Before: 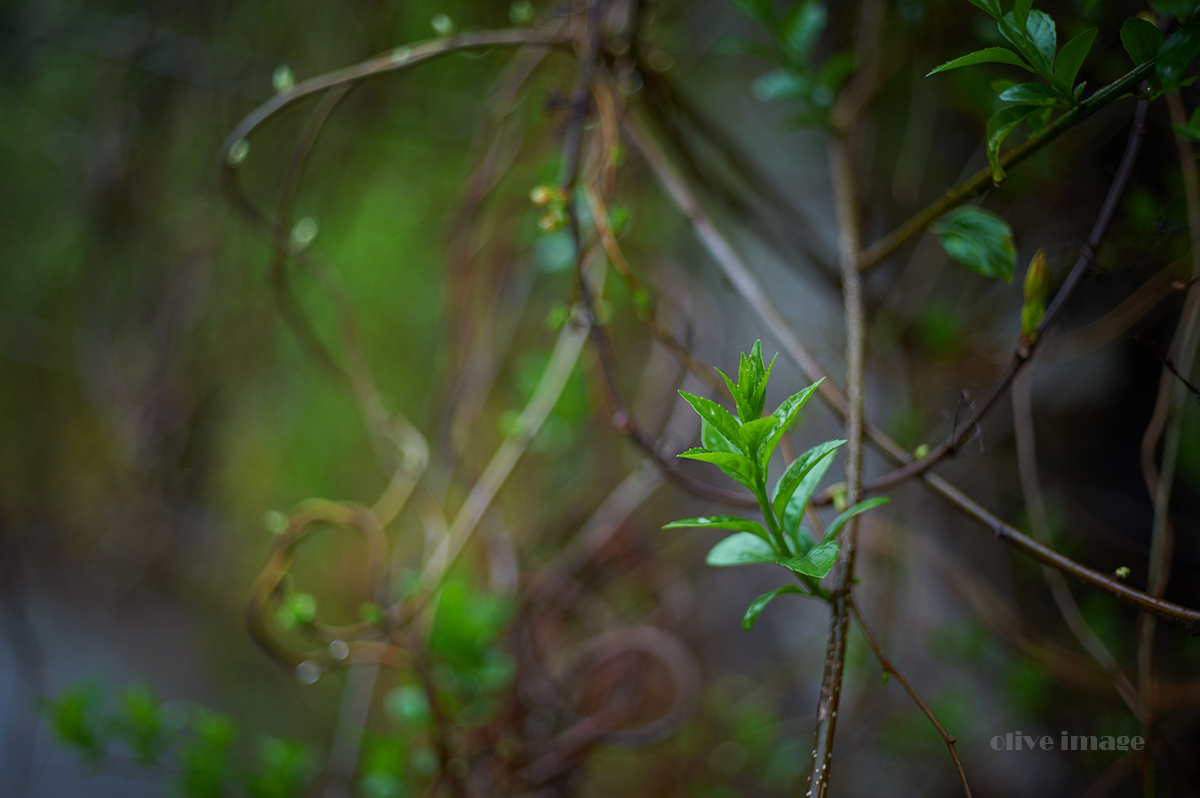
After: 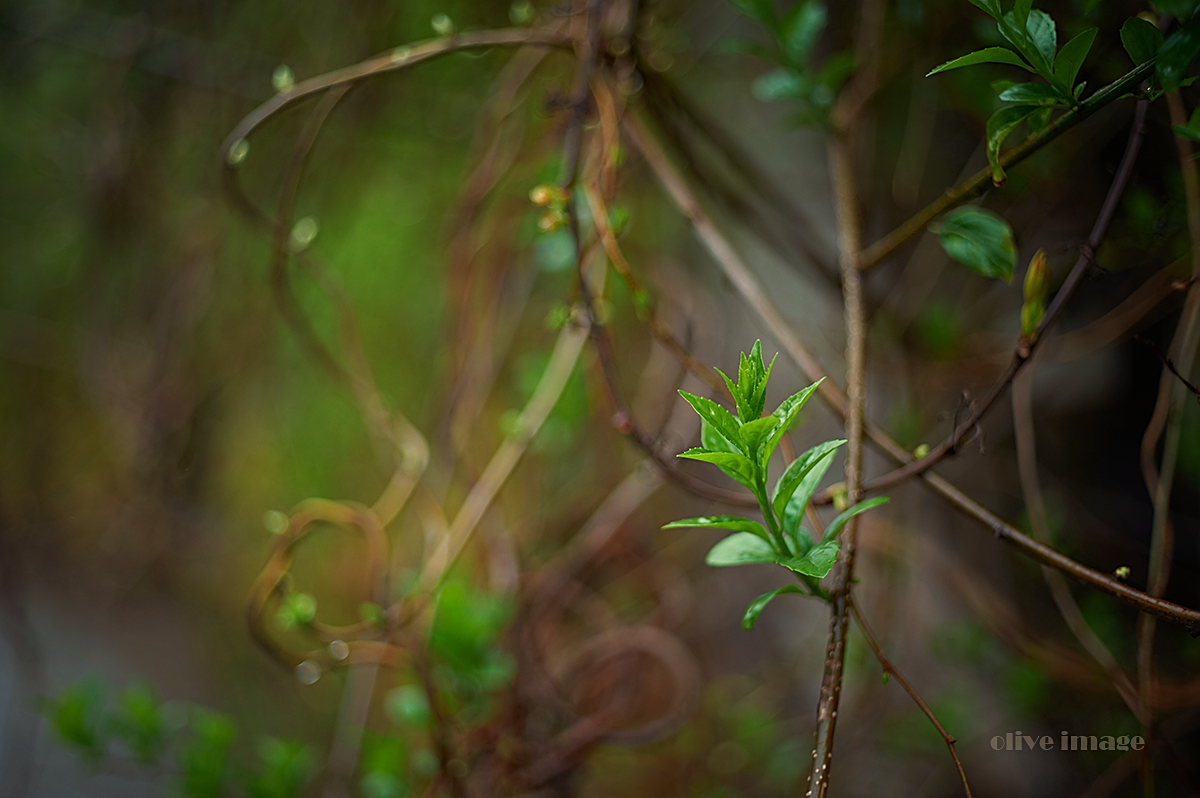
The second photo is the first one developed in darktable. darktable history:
white balance: red 1.138, green 0.996, blue 0.812
sharpen: on, module defaults
